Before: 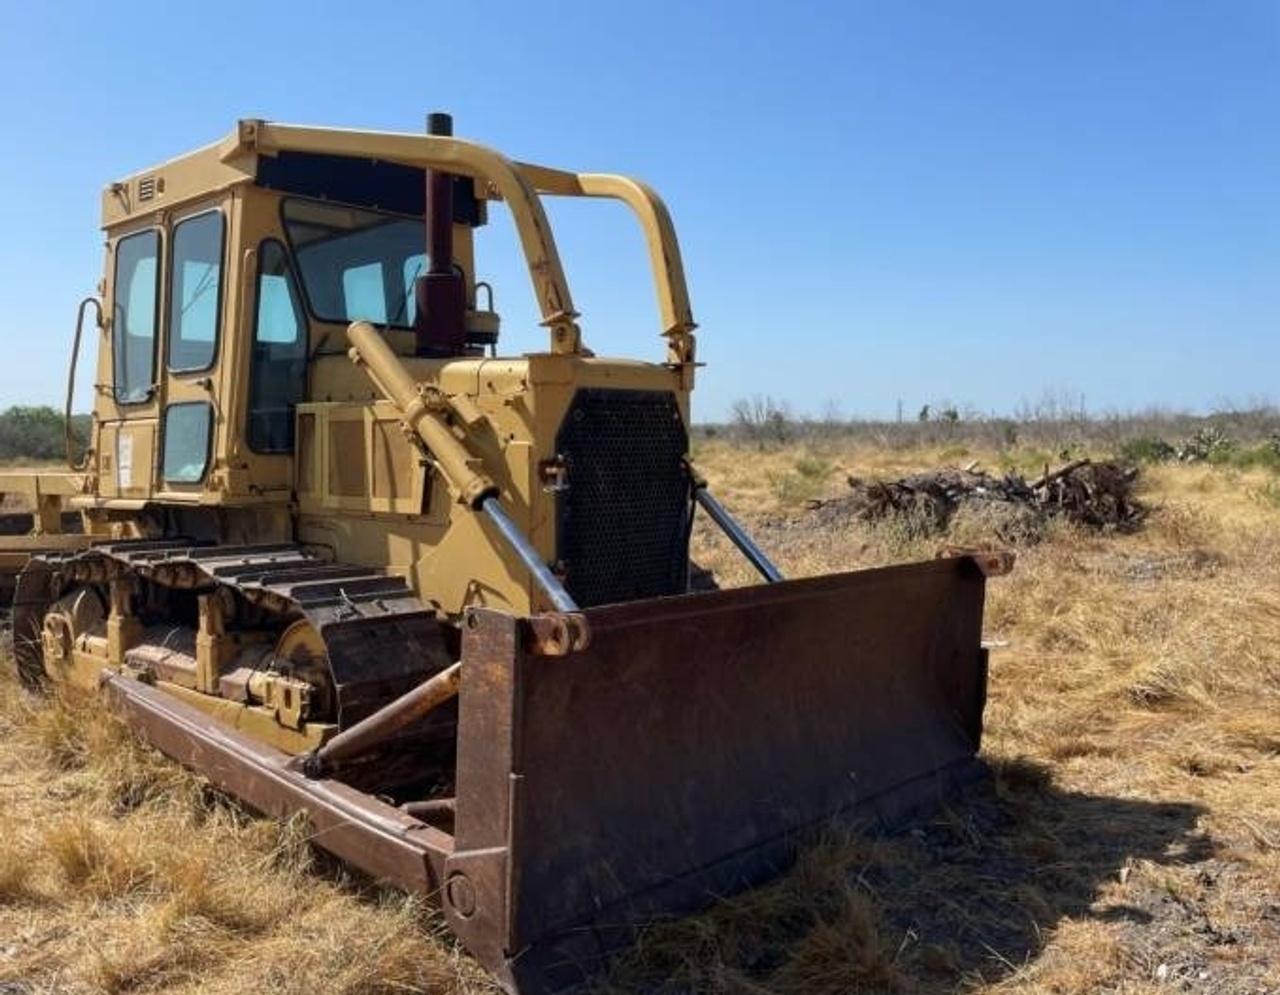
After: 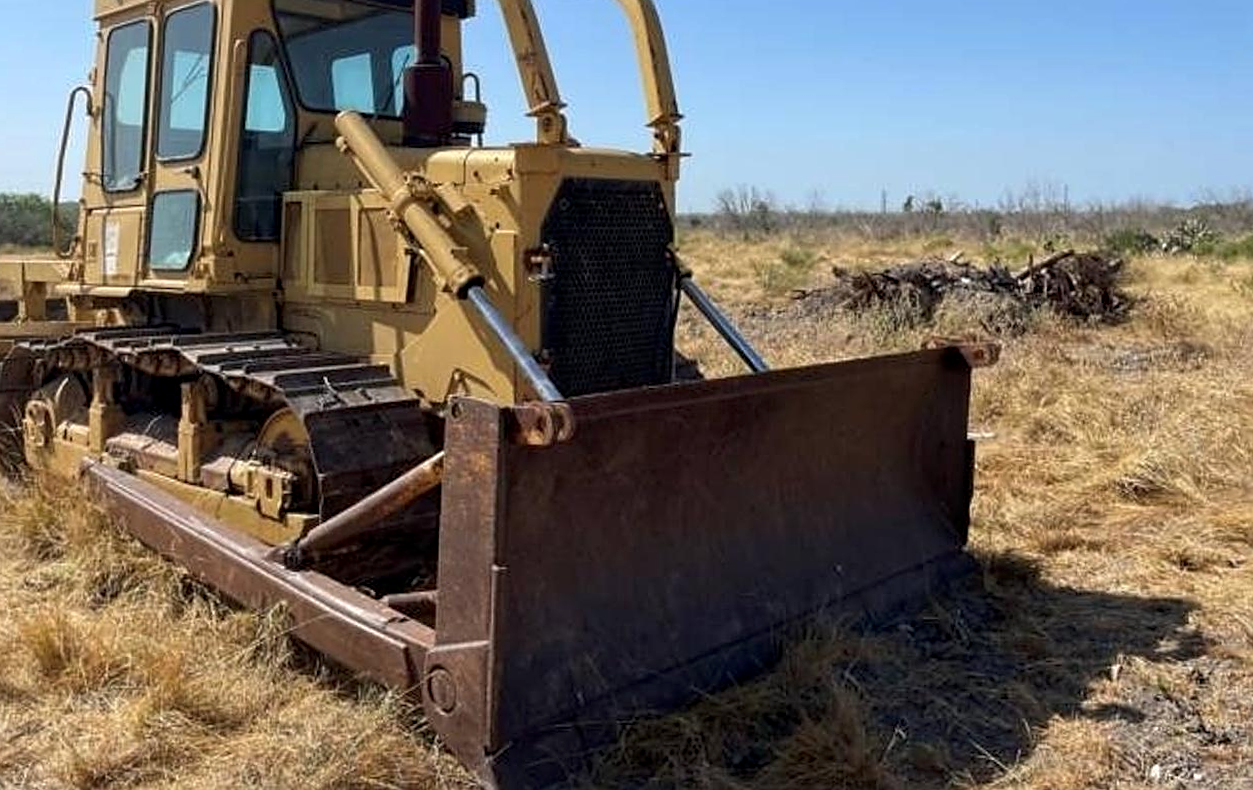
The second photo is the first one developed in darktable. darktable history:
rotate and perspective: rotation 0.226°, lens shift (vertical) -0.042, crop left 0.023, crop right 0.982, crop top 0.006, crop bottom 0.994
crop and rotate: top 19.998%
local contrast: highlights 100%, shadows 100%, detail 120%, midtone range 0.2
sharpen: on, module defaults
